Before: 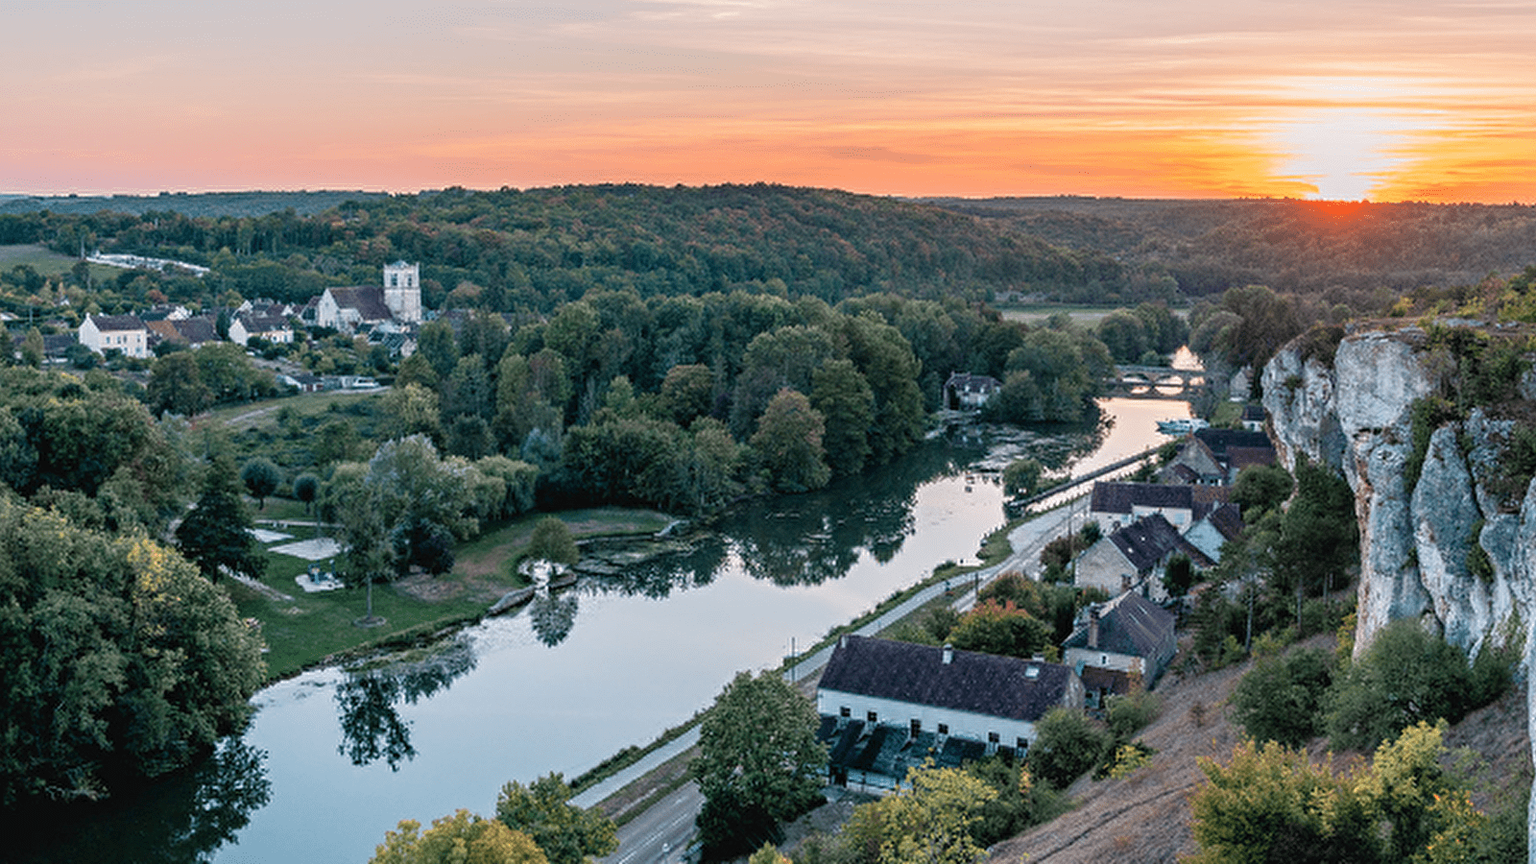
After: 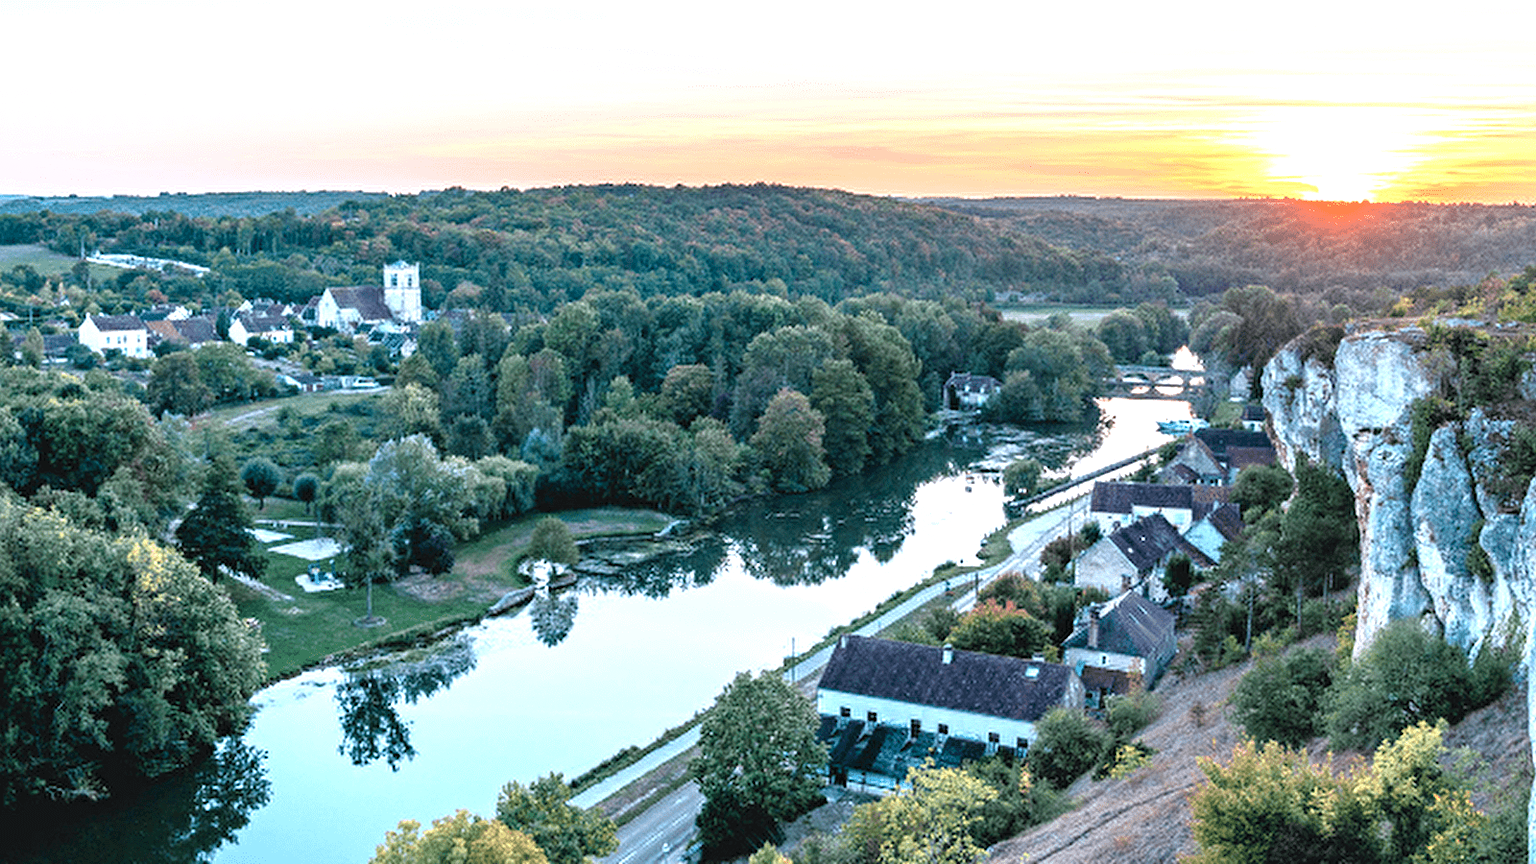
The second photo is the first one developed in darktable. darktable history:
color correction: highlights a* -4.18, highlights b* -10.81
exposure: exposure 1 EV, compensate highlight preservation false
